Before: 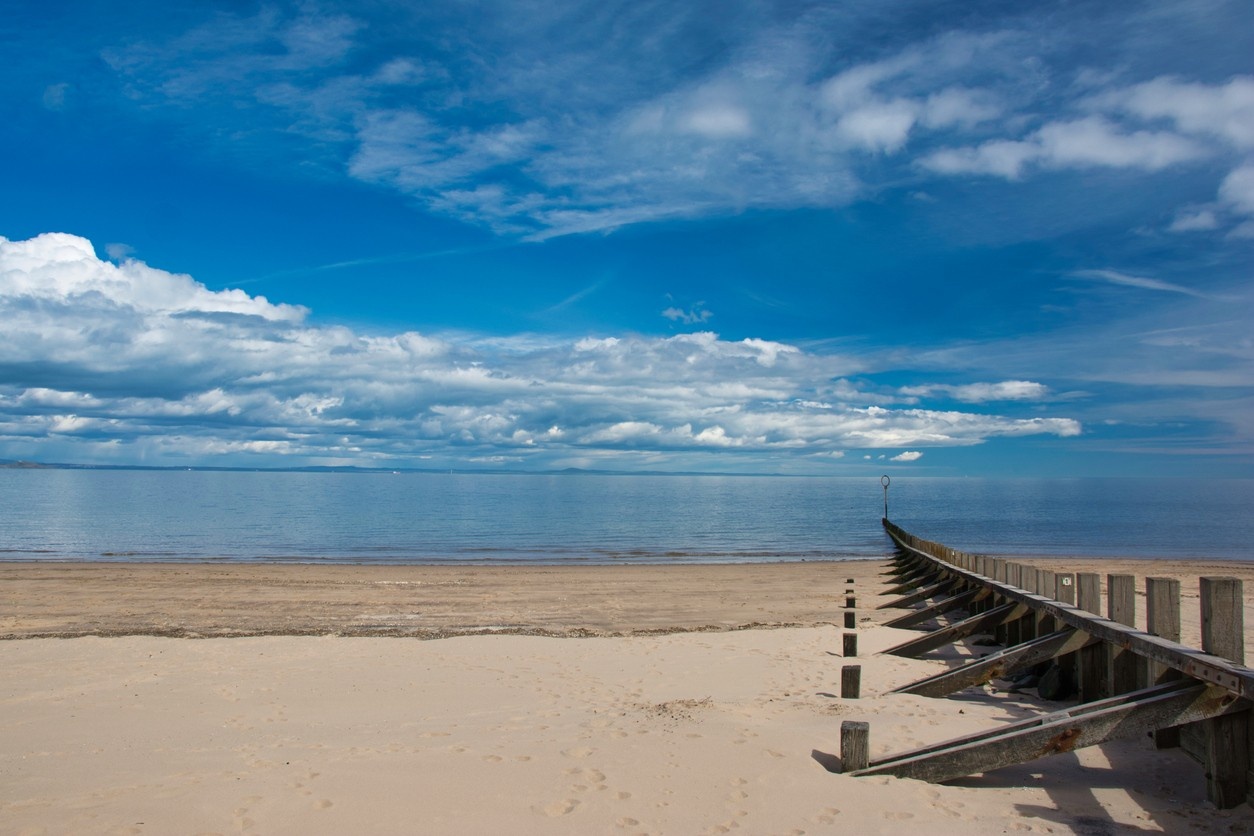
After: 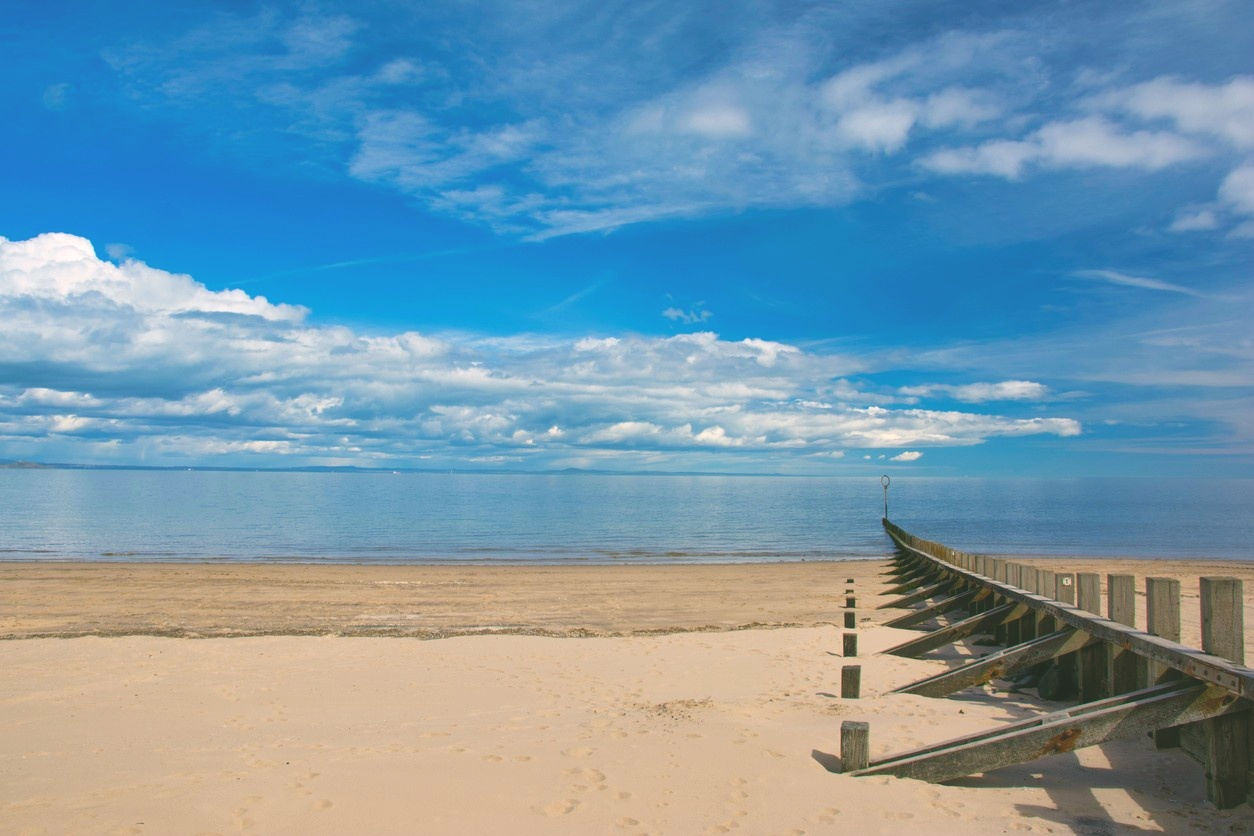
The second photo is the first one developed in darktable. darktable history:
contrast brightness saturation: contrast -0.271
color correction: highlights a* 4.29, highlights b* 4.93, shadows a* -7.1, shadows b* 4.57
levels: mode automatic
